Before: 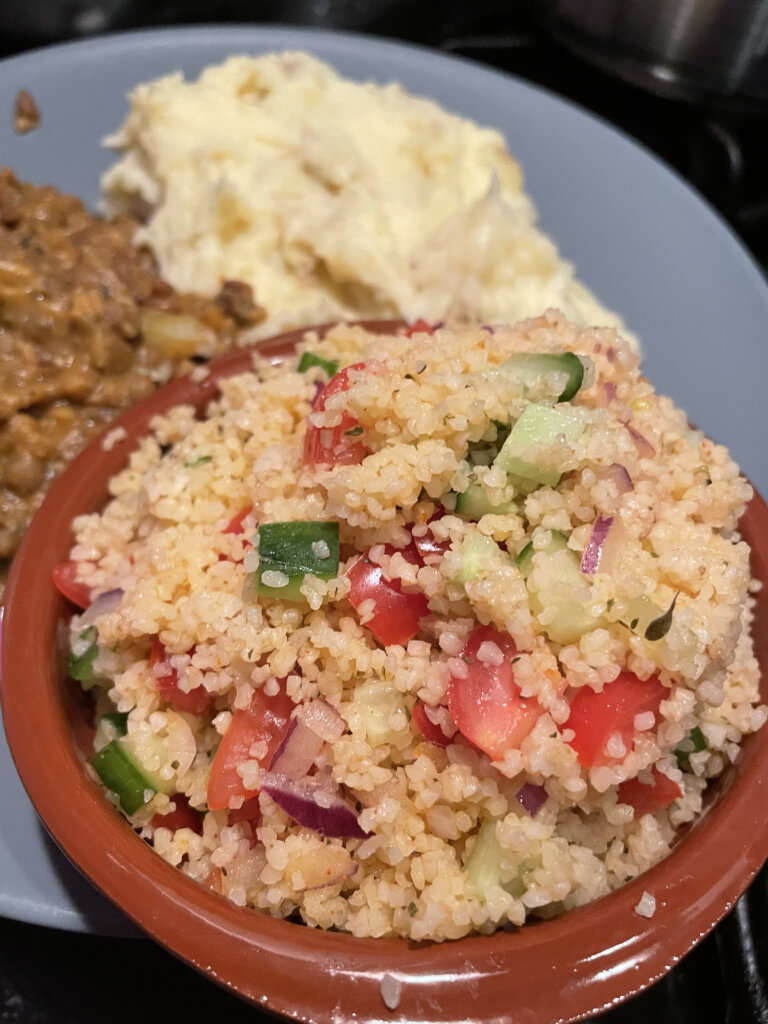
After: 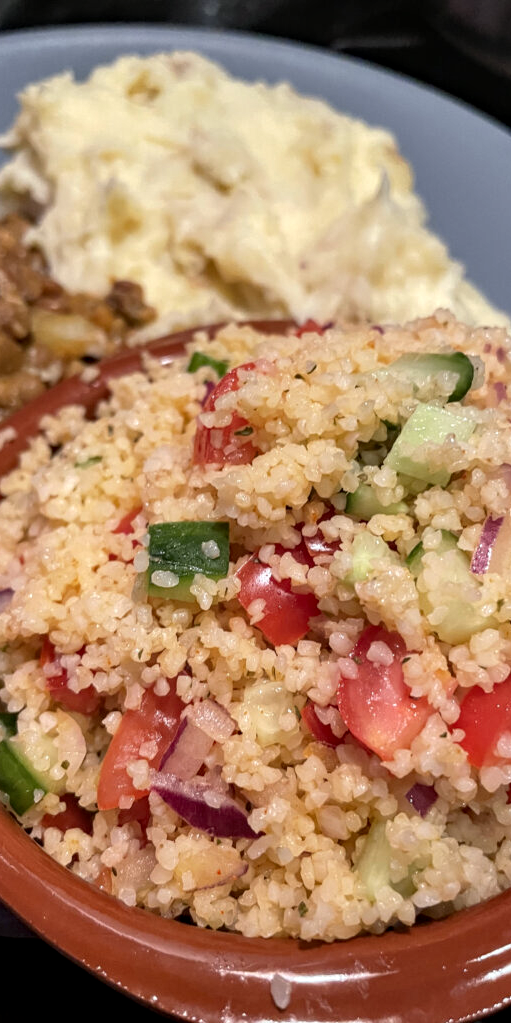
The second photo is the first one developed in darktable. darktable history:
haze removal: strength 0.1, compatibility mode true, adaptive false
local contrast: detail 130%
crop and rotate: left 14.436%, right 18.898%
